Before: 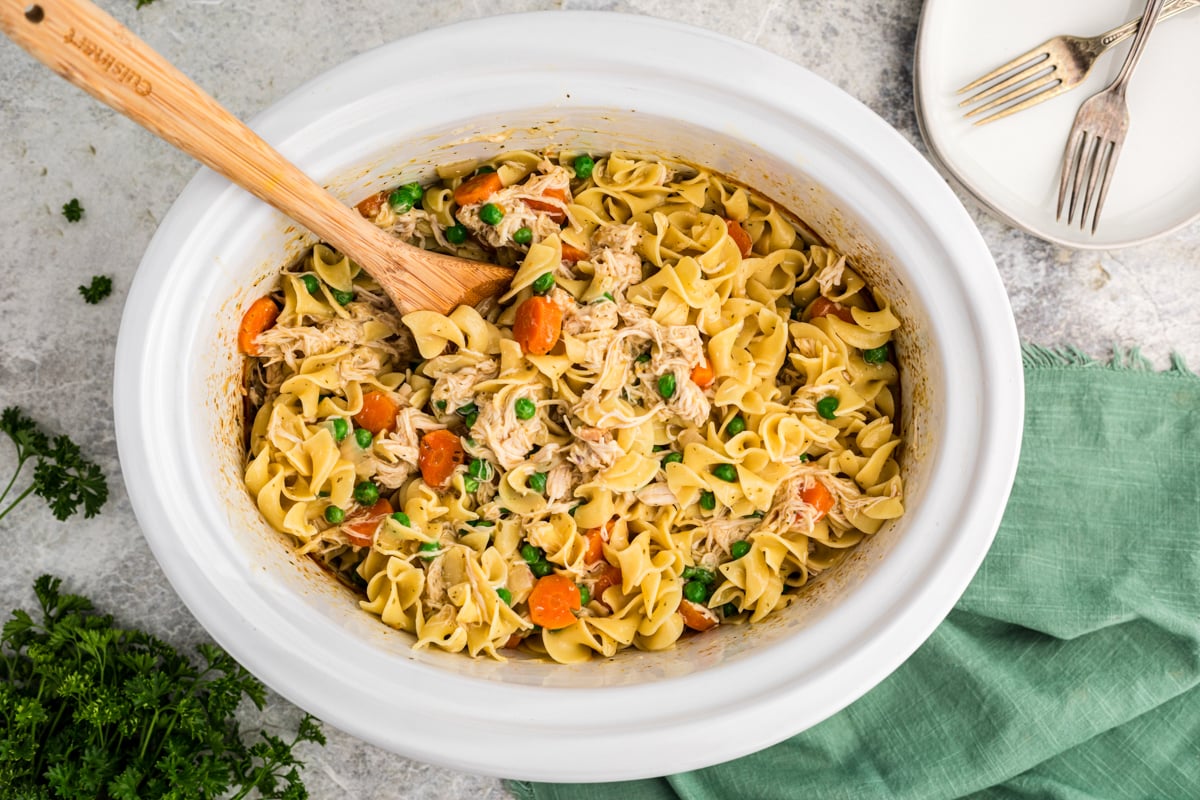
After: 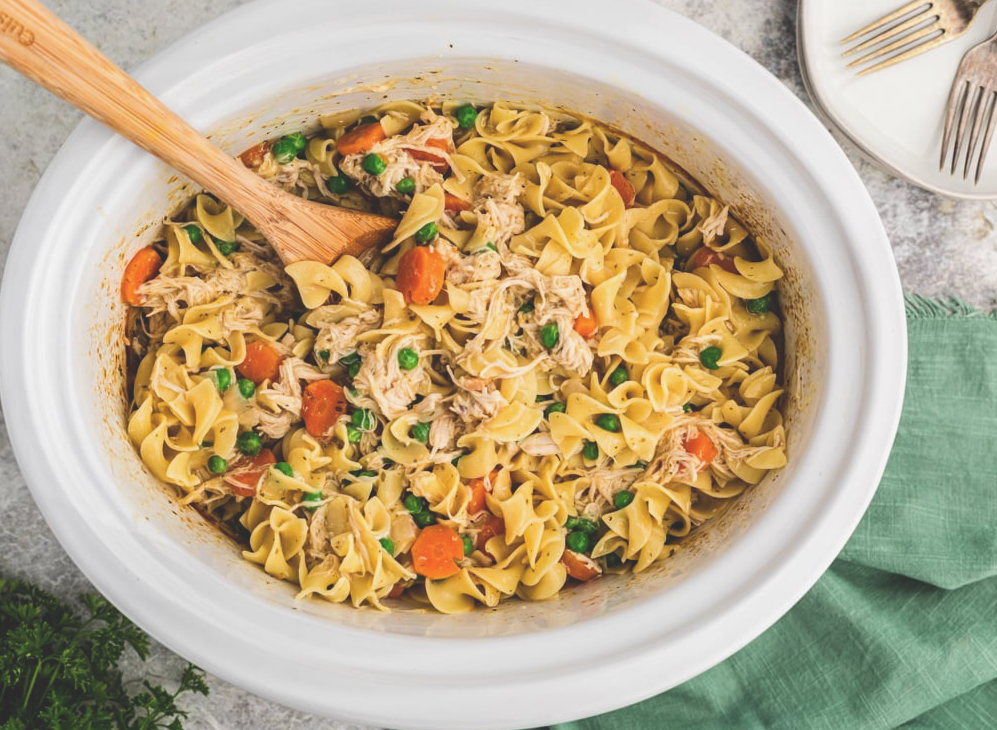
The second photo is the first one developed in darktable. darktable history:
exposure: black level correction -0.025, exposure -0.118 EV, compensate highlight preservation false
crop: left 9.801%, top 6.32%, right 7.085%, bottom 2.373%
